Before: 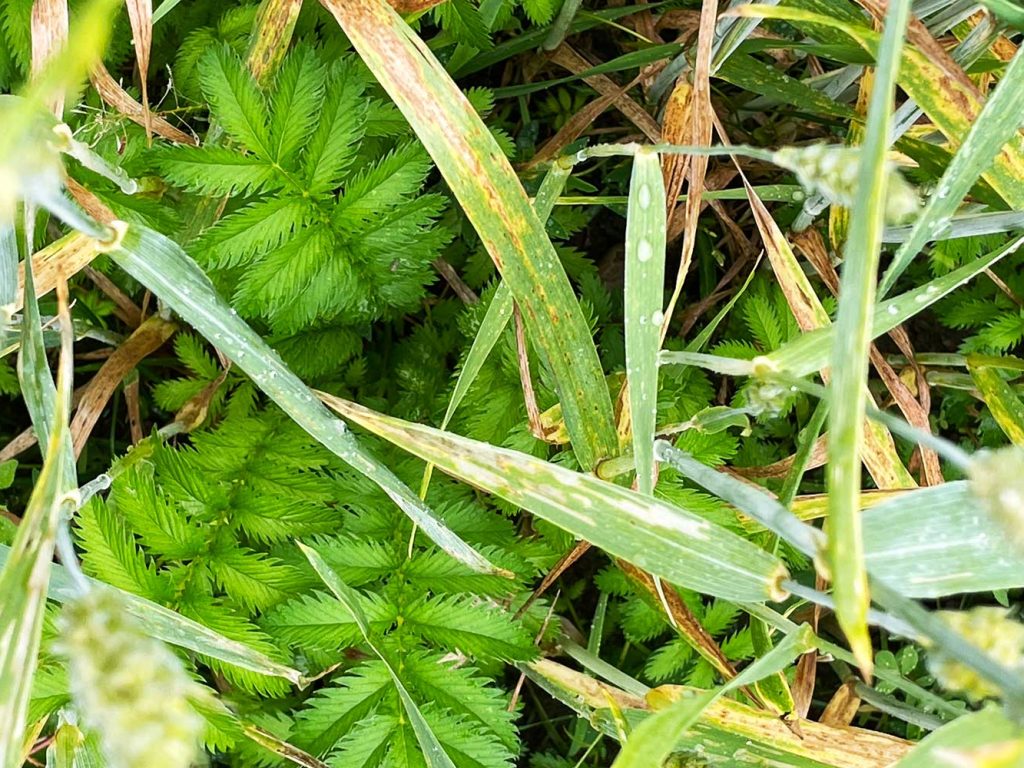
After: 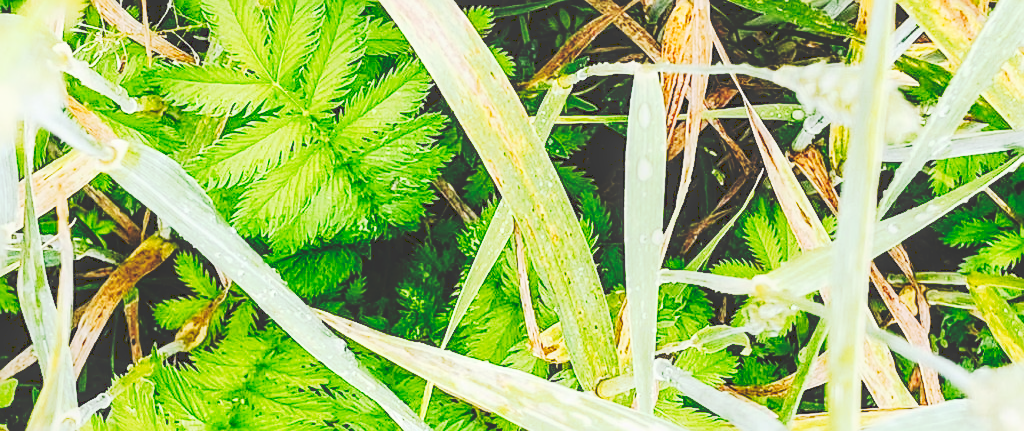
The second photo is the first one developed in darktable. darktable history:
crop and rotate: top 10.605%, bottom 33.274%
sharpen: on, module defaults
local contrast: detail 130%
filmic rgb: black relative exposure -7.65 EV, white relative exposure 4.56 EV, hardness 3.61
contrast equalizer: octaves 7, y [[0.6 ×6], [0.55 ×6], [0 ×6], [0 ×6], [0 ×6]], mix -0.3
exposure: black level correction 0, exposure 1.2 EV, compensate exposure bias true, compensate highlight preservation false
tone curve: curves: ch0 [(0, 0) (0.003, 0.231) (0.011, 0.231) (0.025, 0.231) (0.044, 0.231) (0.069, 0.231) (0.1, 0.234) (0.136, 0.239) (0.177, 0.243) (0.224, 0.247) (0.277, 0.265) (0.335, 0.311) (0.399, 0.389) (0.468, 0.507) (0.543, 0.634) (0.623, 0.74) (0.709, 0.83) (0.801, 0.889) (0.898, 0.93) (1, 1)], preserve colors none
